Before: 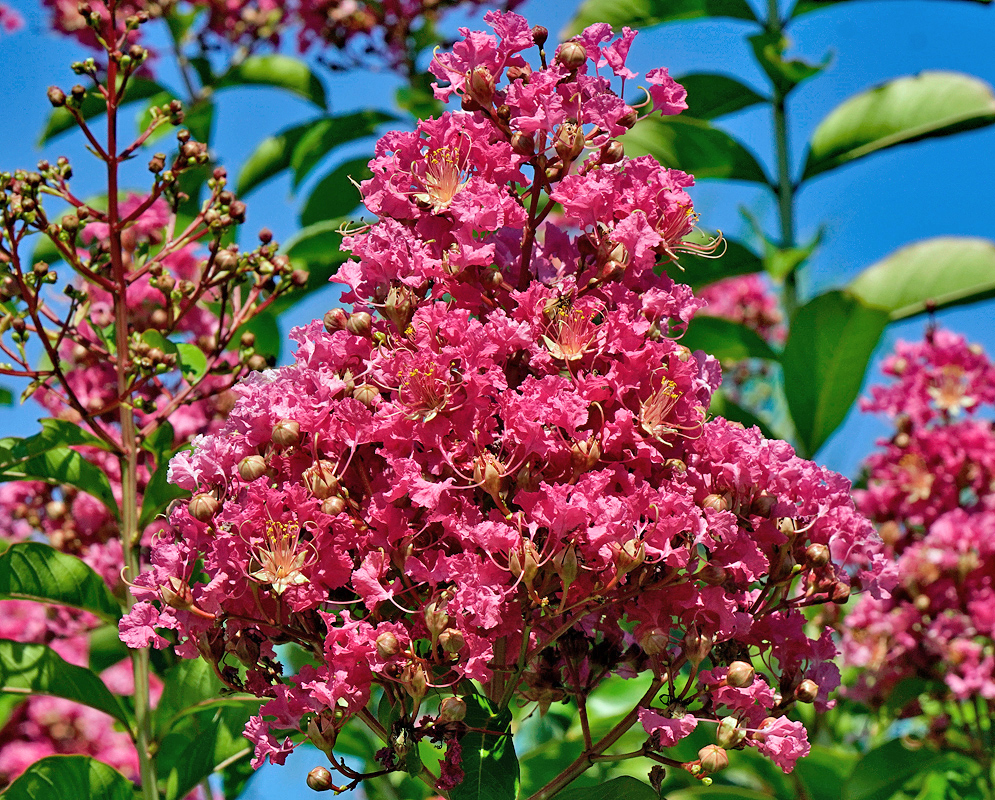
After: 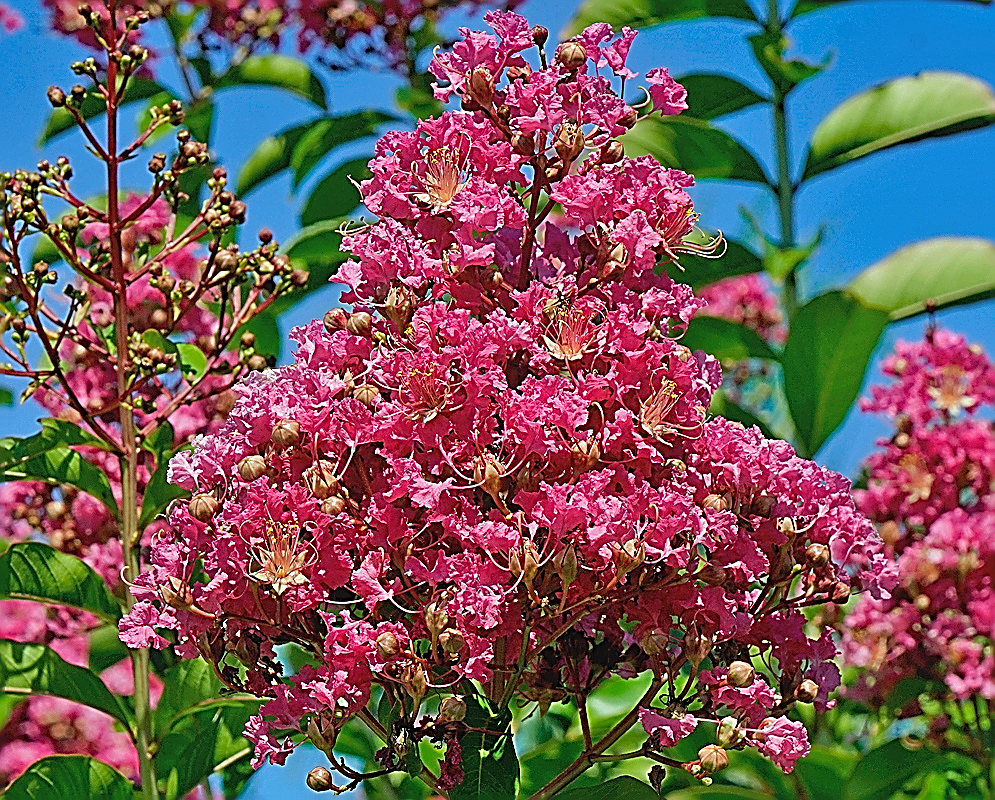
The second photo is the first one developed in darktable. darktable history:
sharpen: amount 2
contrast equalizer: y [[0.46, 0.454, 0.451, 0.451, 0.455, 0.46], [0.5 ×6], [0.5 ×6], [0 ×6], [0 ×6]]
